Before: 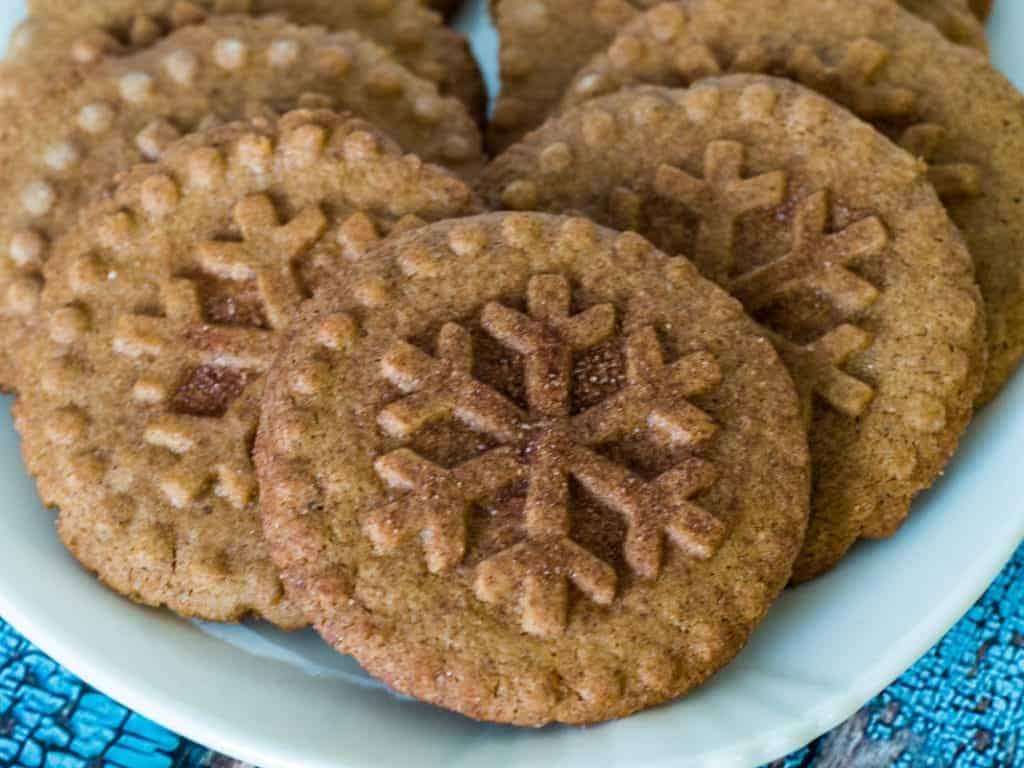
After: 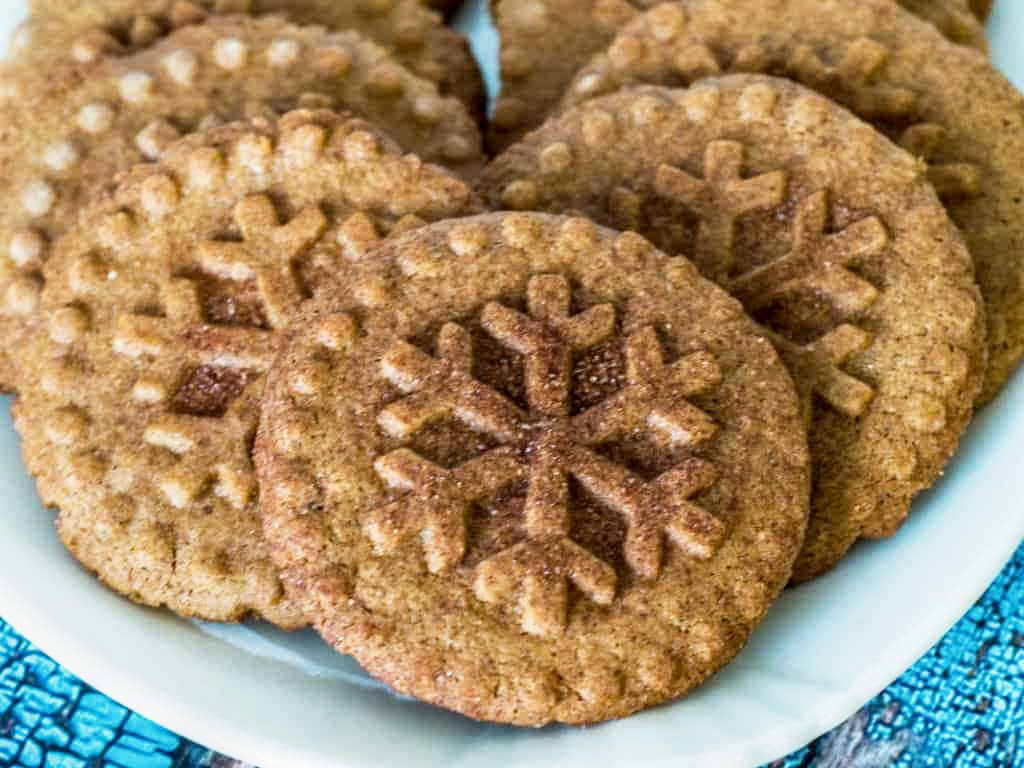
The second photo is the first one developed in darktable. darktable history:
base curve: curves: ch0 [(0, 0) (0.088, 0.125) (0.176, 0.251) (0.354, 0.501) (0.613, 0.749) (1, 0.877)], preserve colors none
local contrast: detail 130%
